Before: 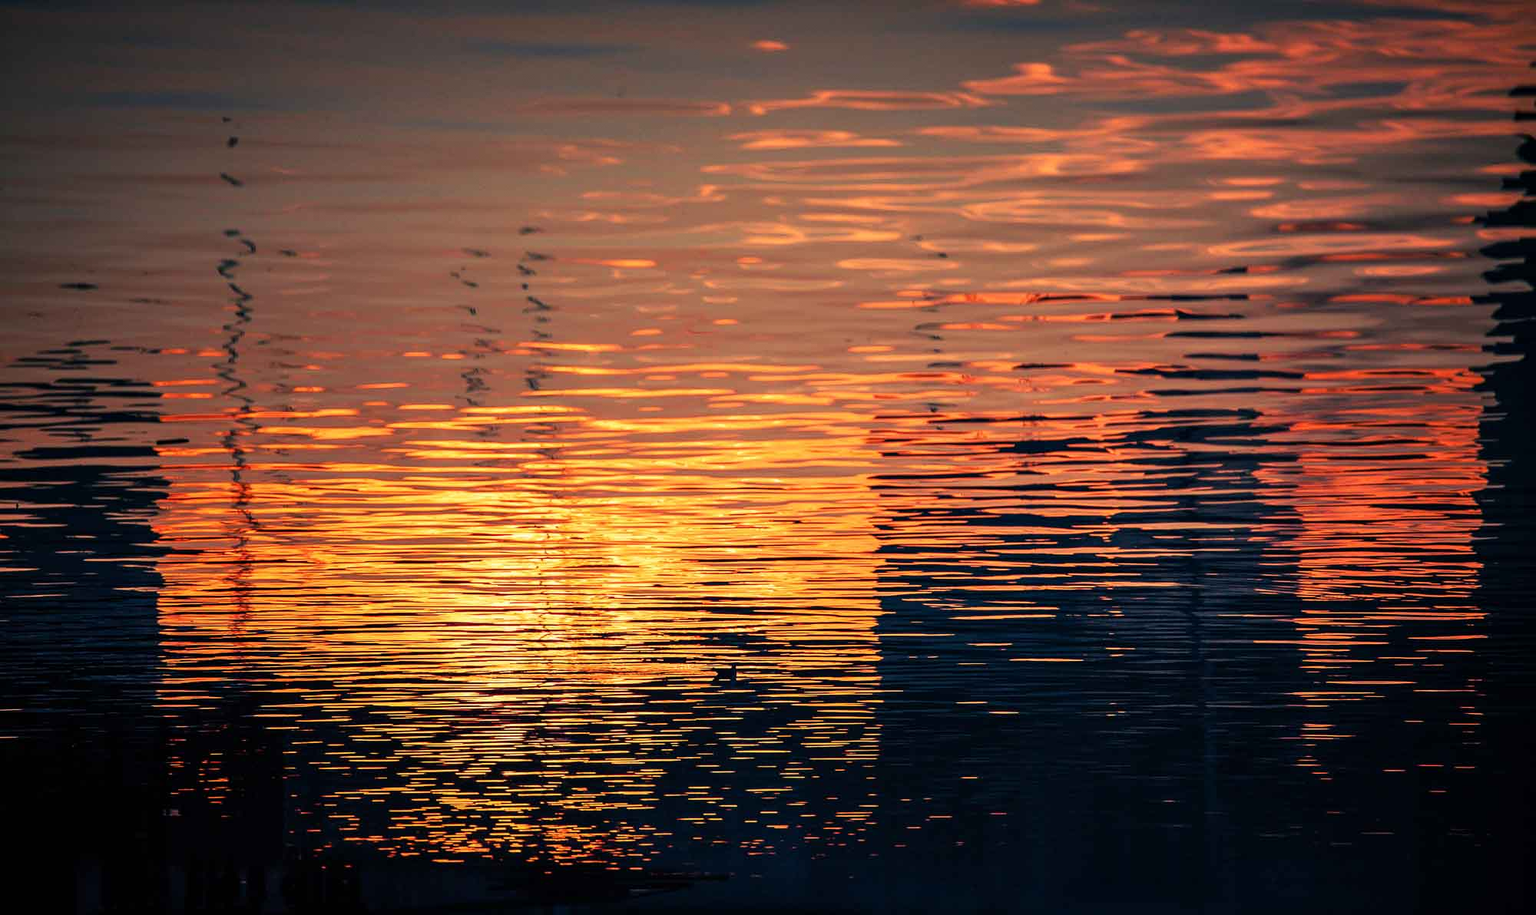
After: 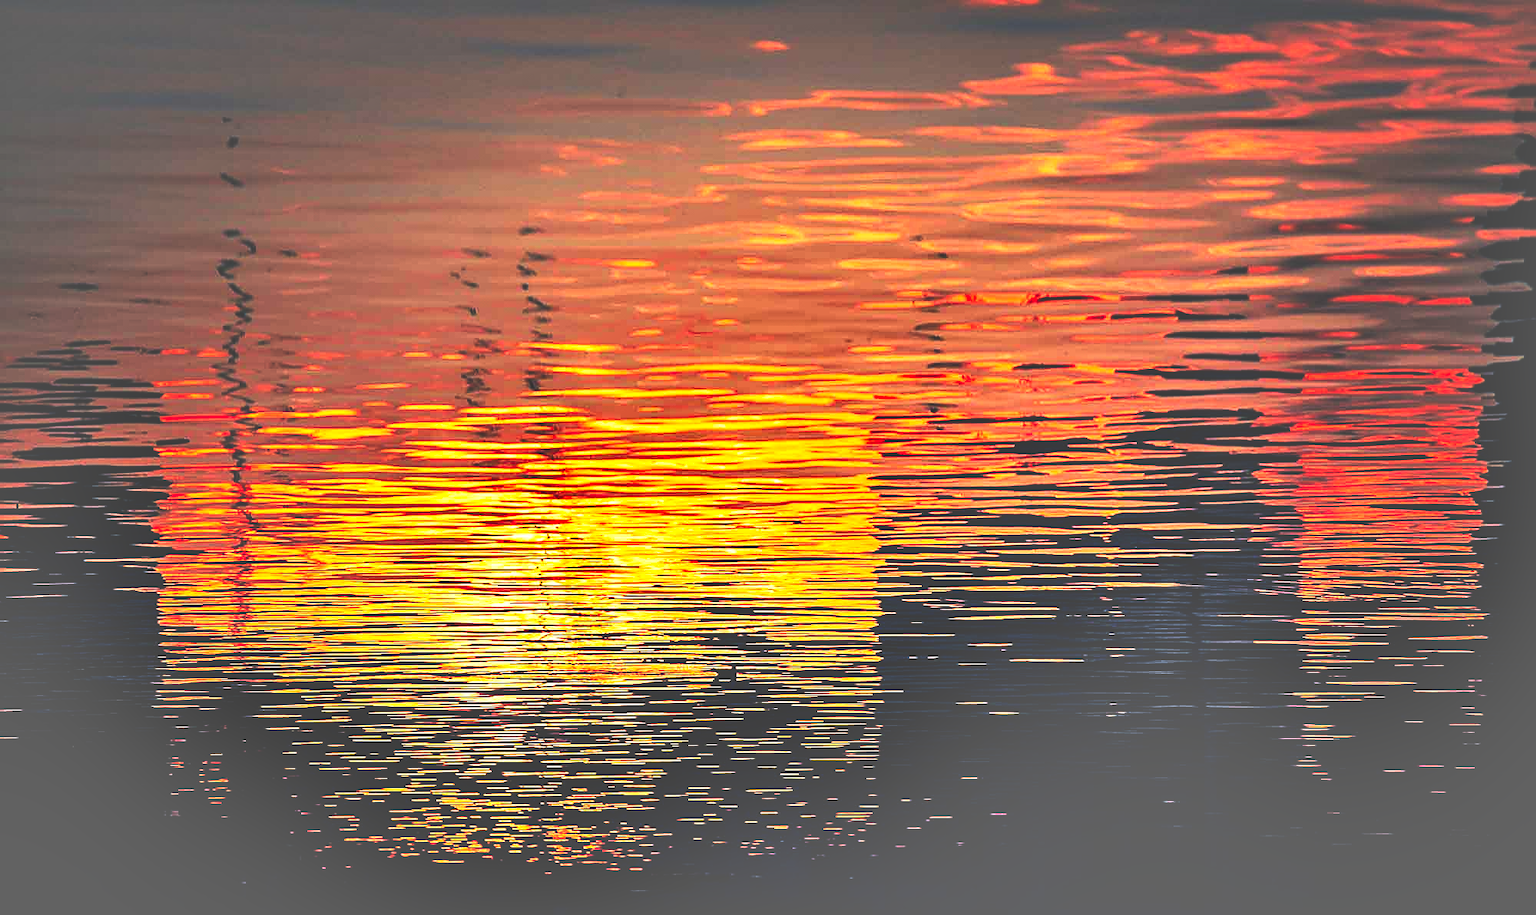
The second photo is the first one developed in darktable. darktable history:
contrast brightness saturation: contrast 0.199, brightness 0.155, saturation 0.225
shadows and highlights: shadows 75.38, highlights -60.65, soften with gaussian
sharpen: on, module defaults
base curve: curves: ch0 [(0, 0.036) (0.007, 0.037) (0.604, 0.887) (1, 1)], preserve colors none
